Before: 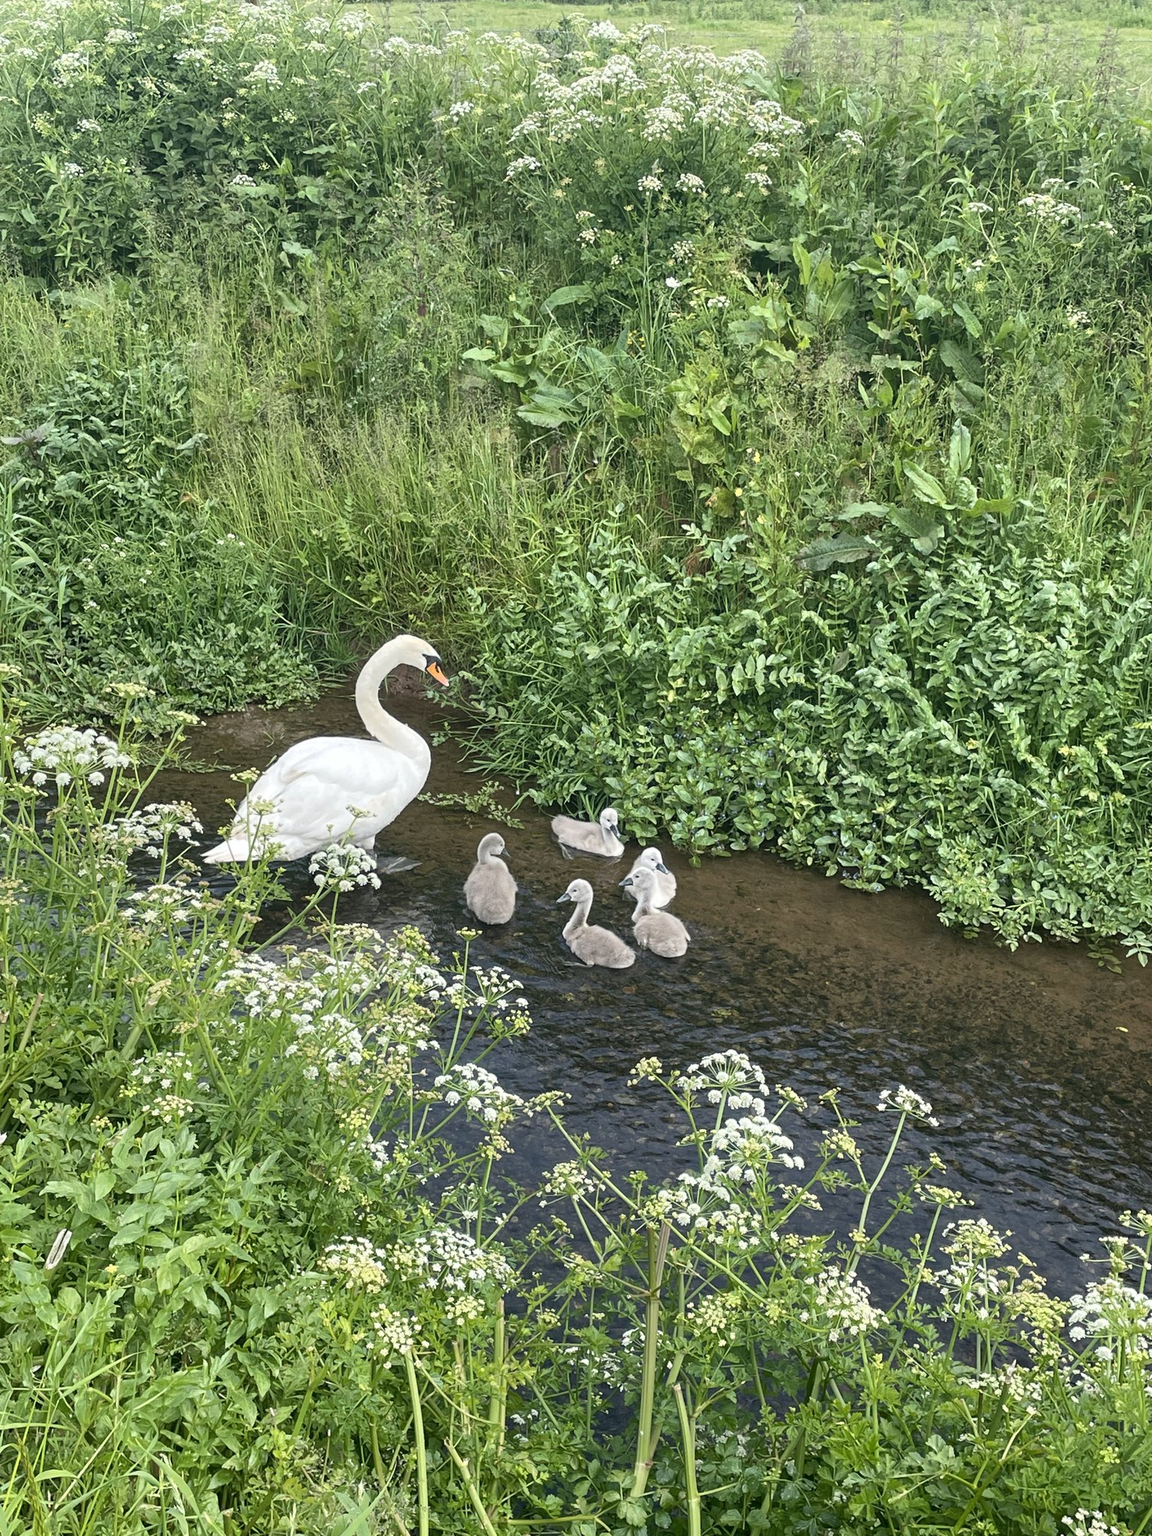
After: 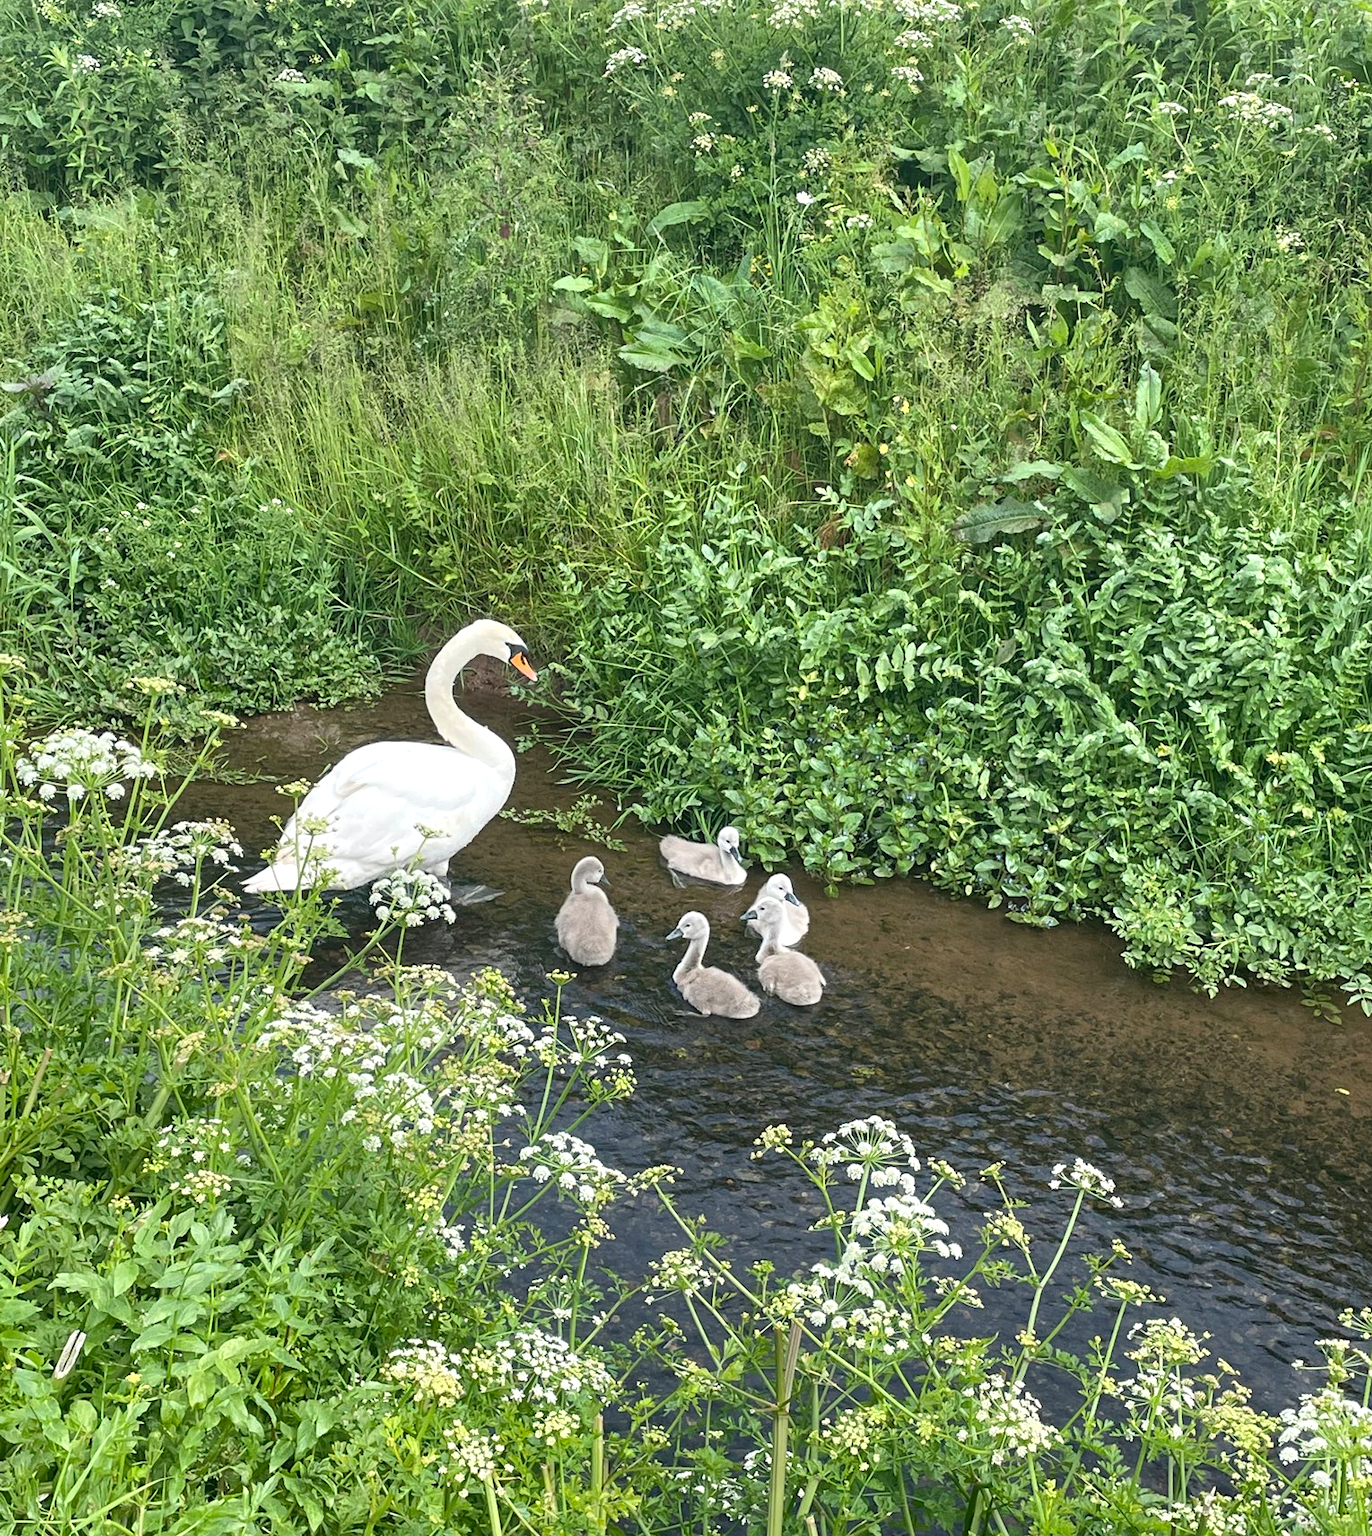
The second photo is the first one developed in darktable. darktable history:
crop: top 7.625%, bottom 8.027%
exposure: black level correction 0, exposure 0.2 EV, compensate exposure bias true, compensate highlight preservation false
